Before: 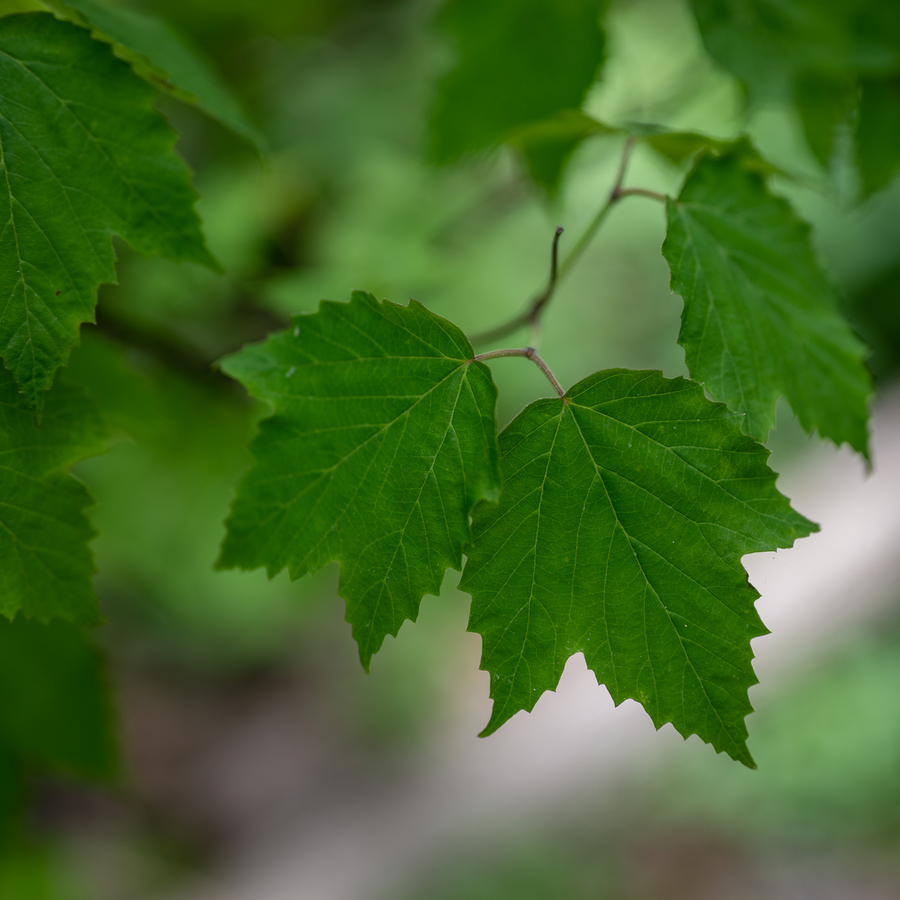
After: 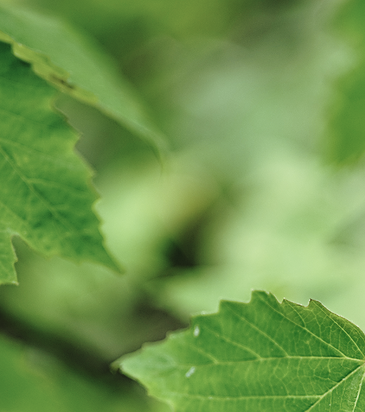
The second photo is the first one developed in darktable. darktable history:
exposure: exposure 0.769 EV, compensate highlight preservation false
tone equalizer: edges refinement/feathering 500, mask exposure compensation -1.57 EV, preserve details no
crop and rotate: left 11.142%, top 0.053%, right 48.221%, bottom 54.13%
shadows and highlights: low approximation 0.01, soften with gaussian
base curve: curves: ch0 [(0, 0) (0.028, 0.03) (0.121, 0.232) (0.46, 0.748) (0.859, 0.968) (1, 1)], preserve colors none
sharpen: on, module defaults
contrast brightness saturation: contrast -0.047, saturation -0.4
